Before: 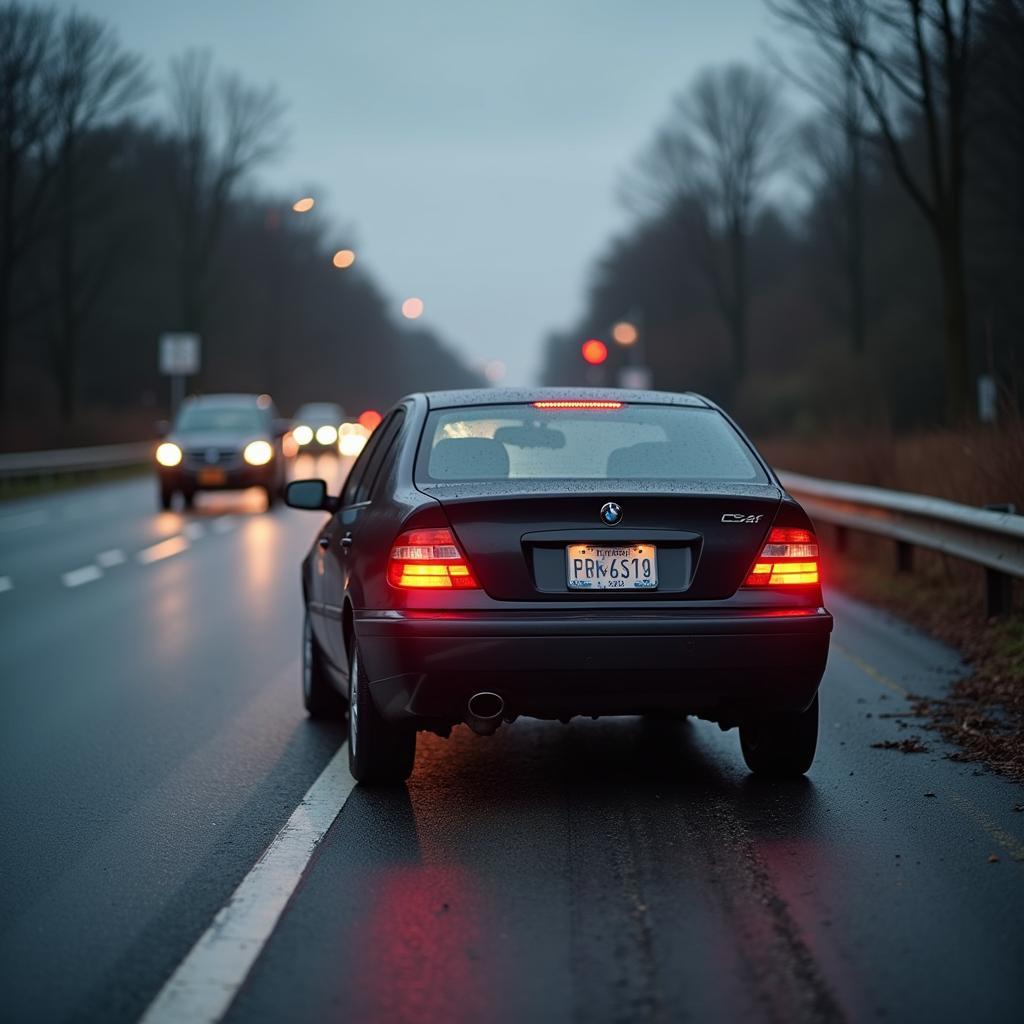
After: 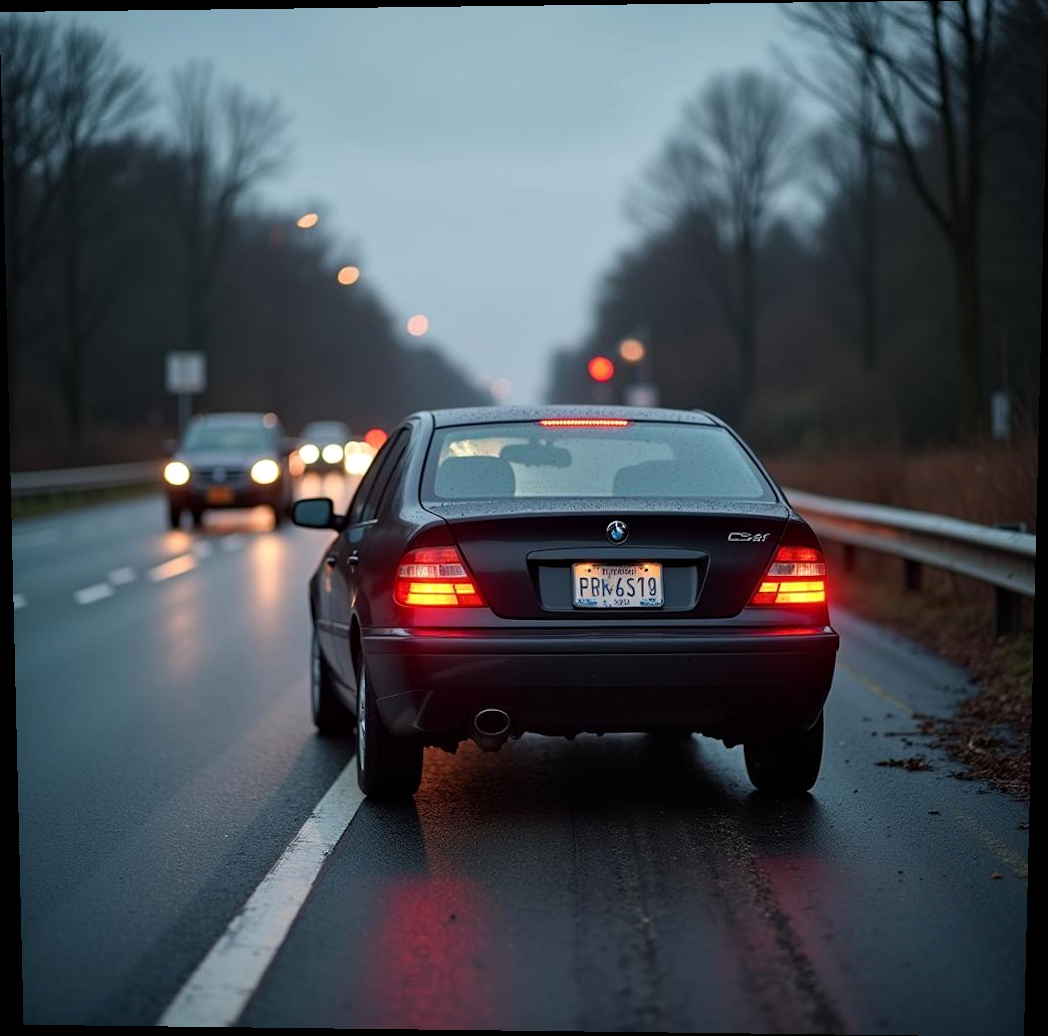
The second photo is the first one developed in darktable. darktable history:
rotate and perspective: lens shift (vertical) 0.048, lens shift (horizontal) -0.024, automatic cropping off
contrast equalizer: octaves 7, y [[0.6 ×6], [0.55 ×6], [0 ×6], [0 ×6], [0 ×6]], mix 0.15
